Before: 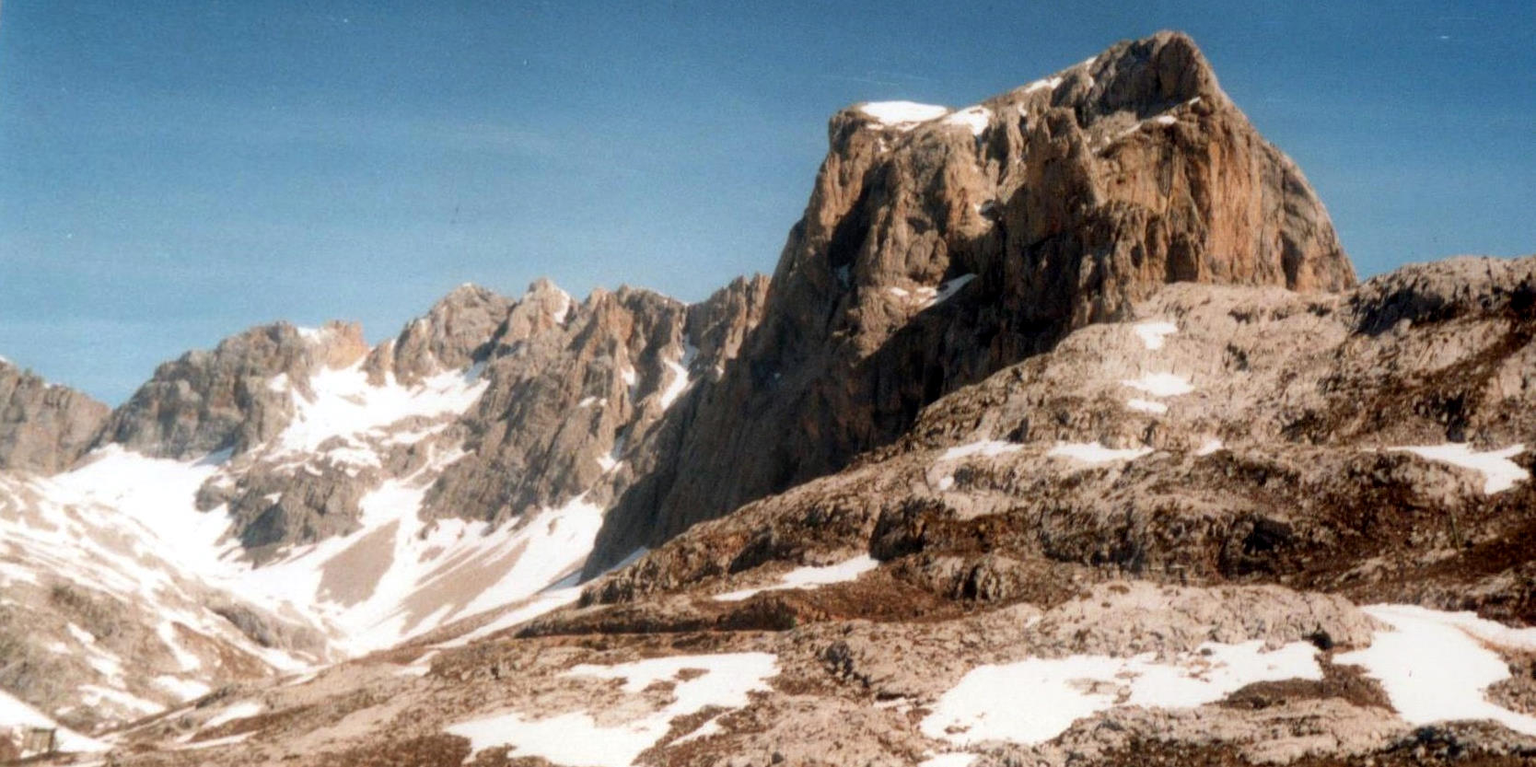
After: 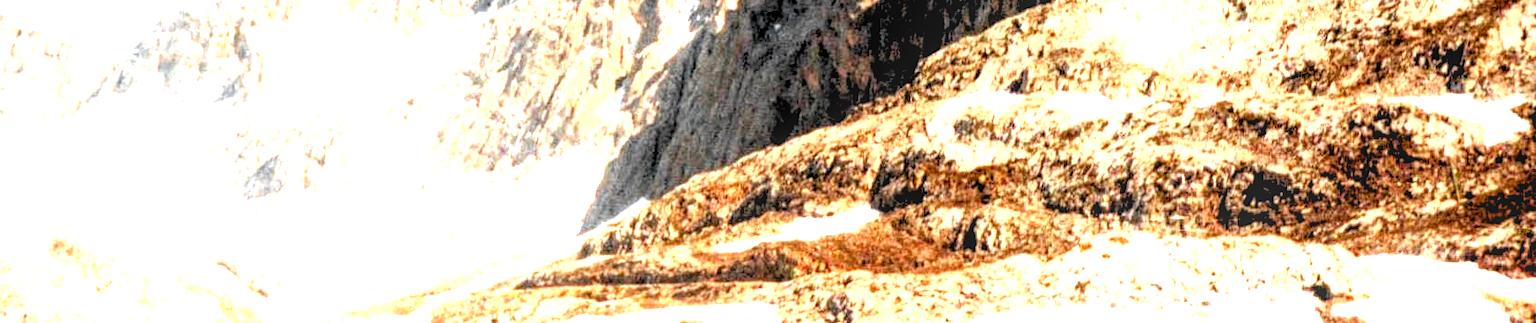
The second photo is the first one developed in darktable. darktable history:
local contrast: detail 130%
color correction: highlights a* 0.816, highlights b* 2.78, saturation 1.1
exposure: black level correction 0.001, exposure 2.607 EV, compensate exposure bias true, compensate highlight preservation false
crop: top 45.551%, bottom 12.262%
color zones: curves: ch0 [(0.004, 0.388) (0.125, 0.392) (0.25, 0.404) (0.375, 0.5) (0.5, 0.5) (0.625, 0.5) (0.75, 0.5) (0.875, 0.5)]; ch1 [(0, 0.5) (0.125, 0.5) (0.25, 0.5) (0.375, 0.124) (0.524, 0.124) (0.645, 0.128) (0.789, 0.132) (0.914, 0.096) (0.998, 0.068)]
haze removal: compatibility mode true, adaptive false
rgb levels: levels [[0.034, 0.472, 0.904], [0, 0.5, 1], [0, 0.5, 1]]
